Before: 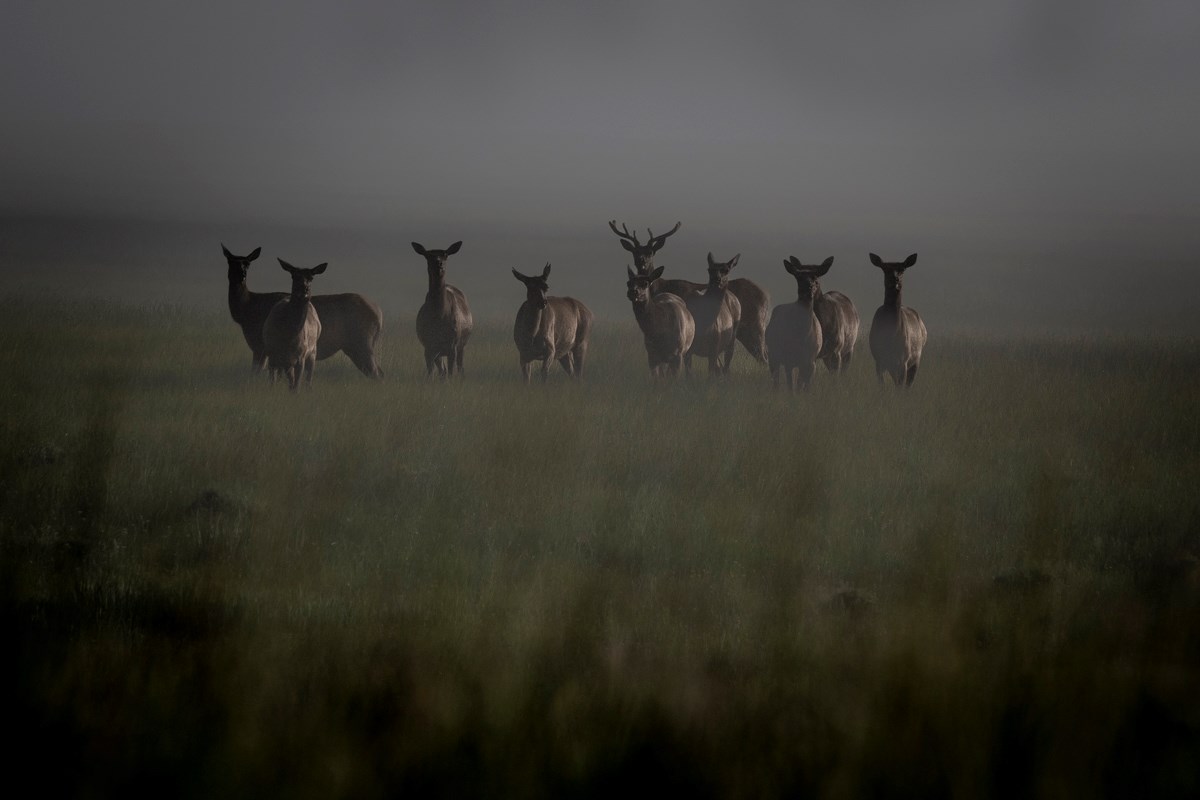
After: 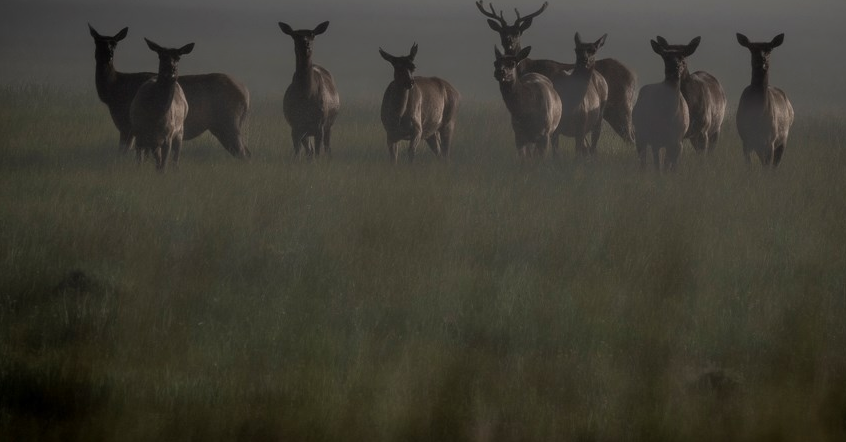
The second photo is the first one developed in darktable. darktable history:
crop: left 11.123%, top 27.61%, right 18.3%, bottom 17.034%
soften: size 10%, saturation 50%, brightness 0.2 EV, mix 10%
